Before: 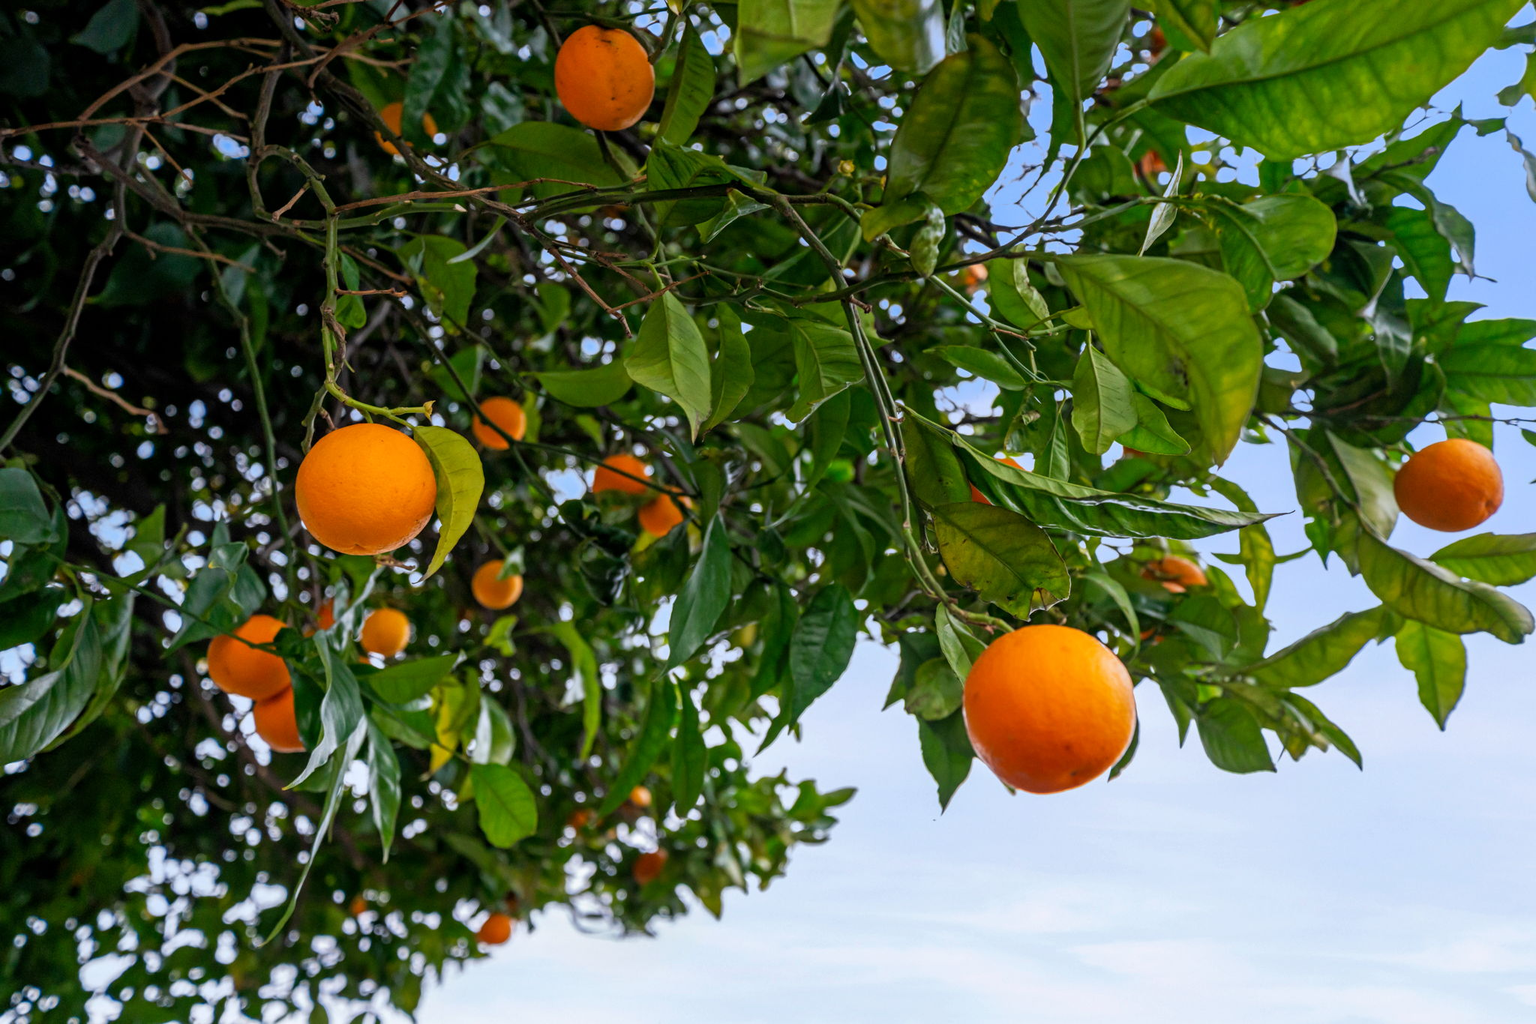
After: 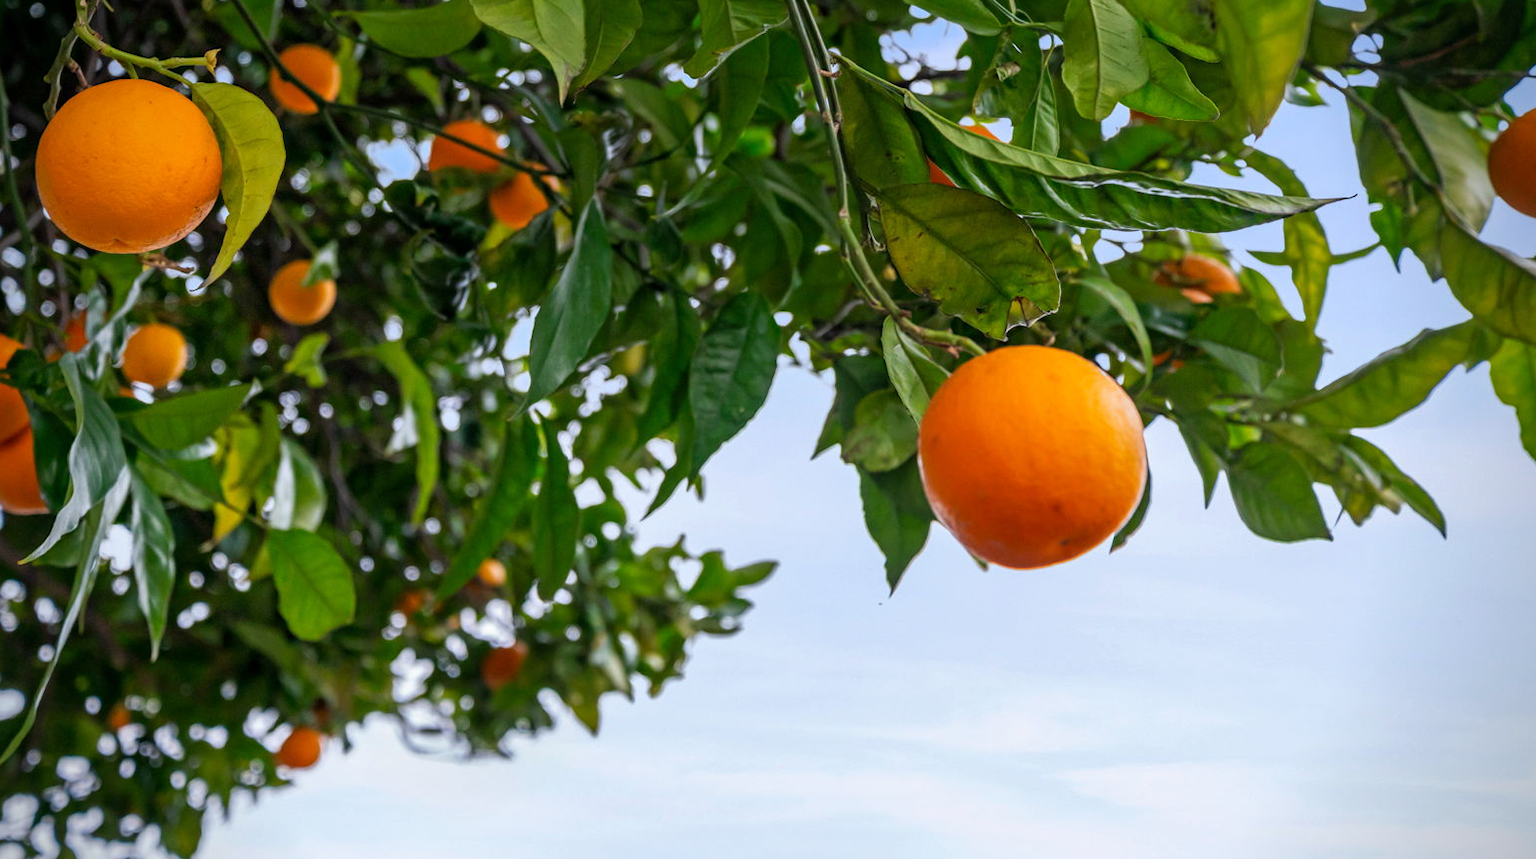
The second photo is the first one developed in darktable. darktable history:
vignetting: brightness -0.595, saturation 0.002
crop and rotate: left 17.507%, top 35.514%, right 6.819%, bottom 0.98%
